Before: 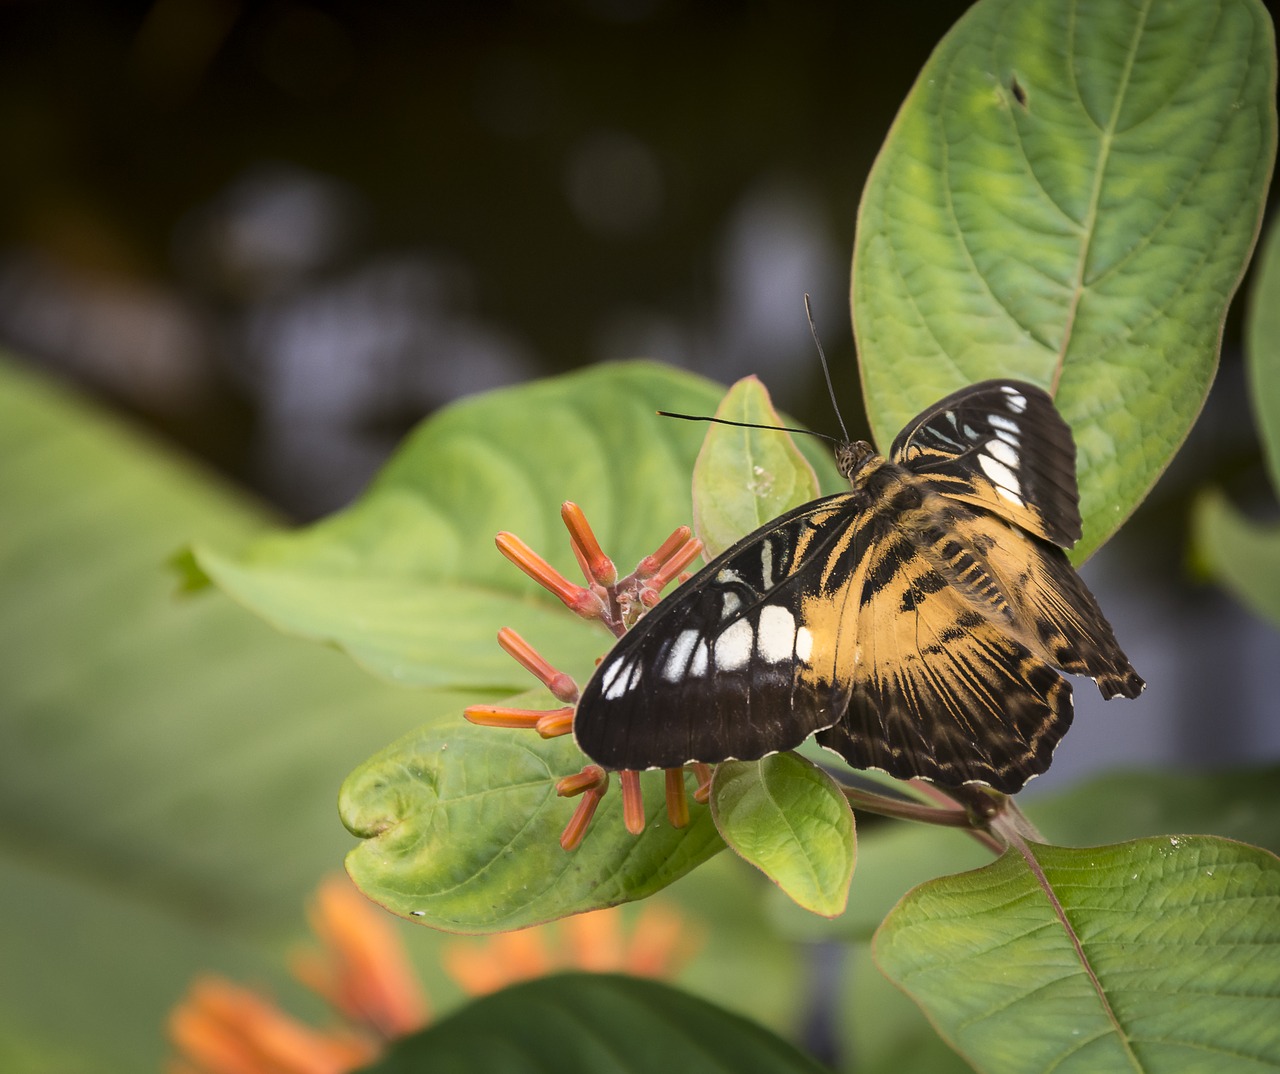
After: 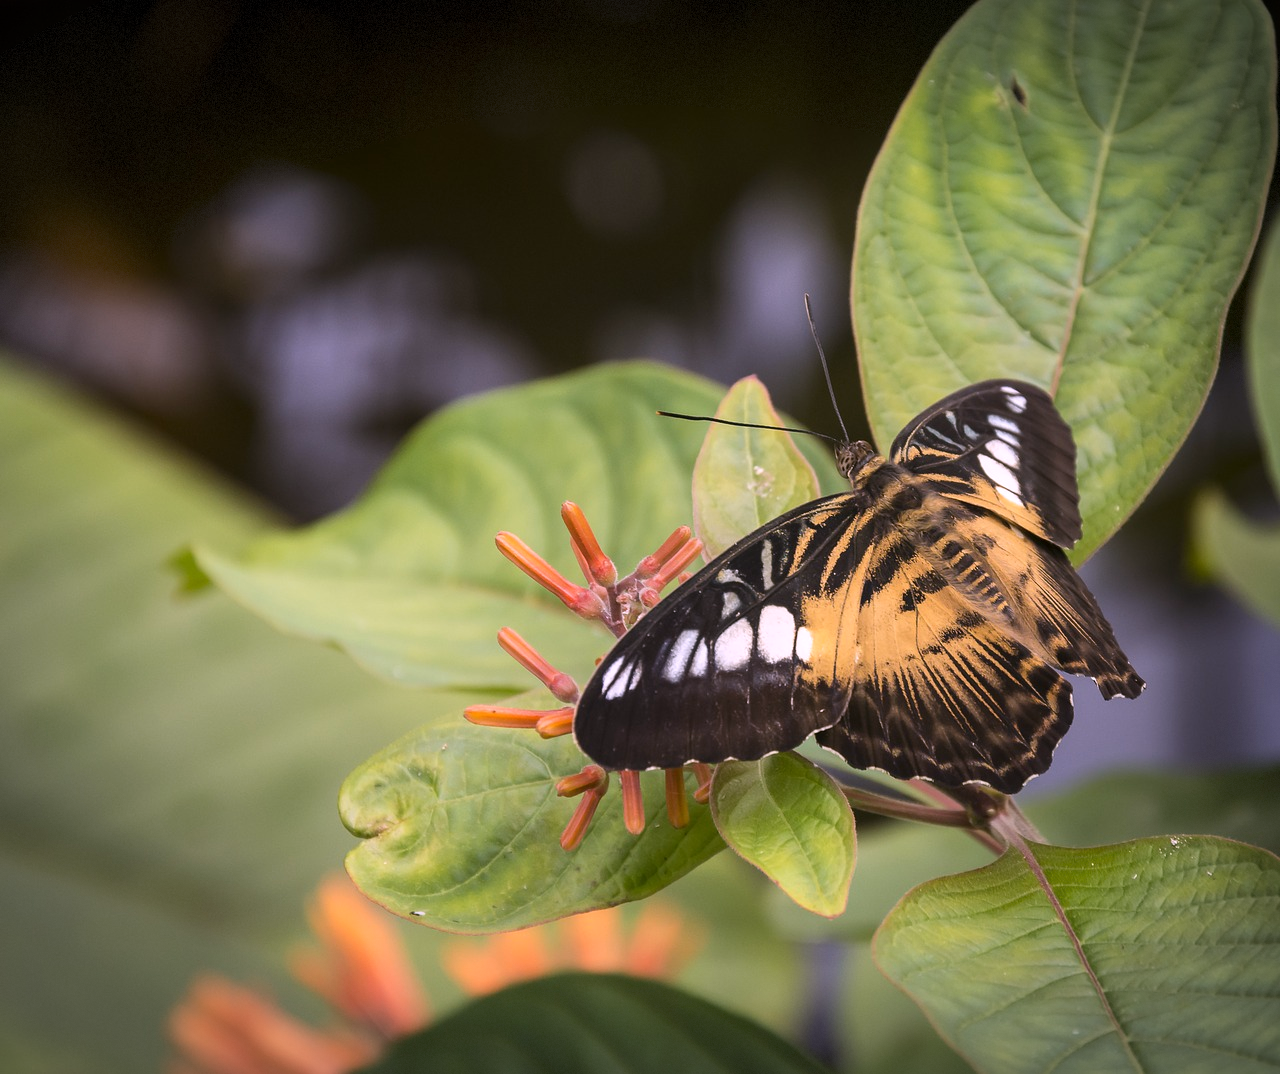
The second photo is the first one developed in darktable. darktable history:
vignetting: fall-off start 100%, brightness -0.406, saturation -0.3, width/height ratio 1.324, dithering 8-bit output, unbound false
white balance: red 1.066, blue 1.119
